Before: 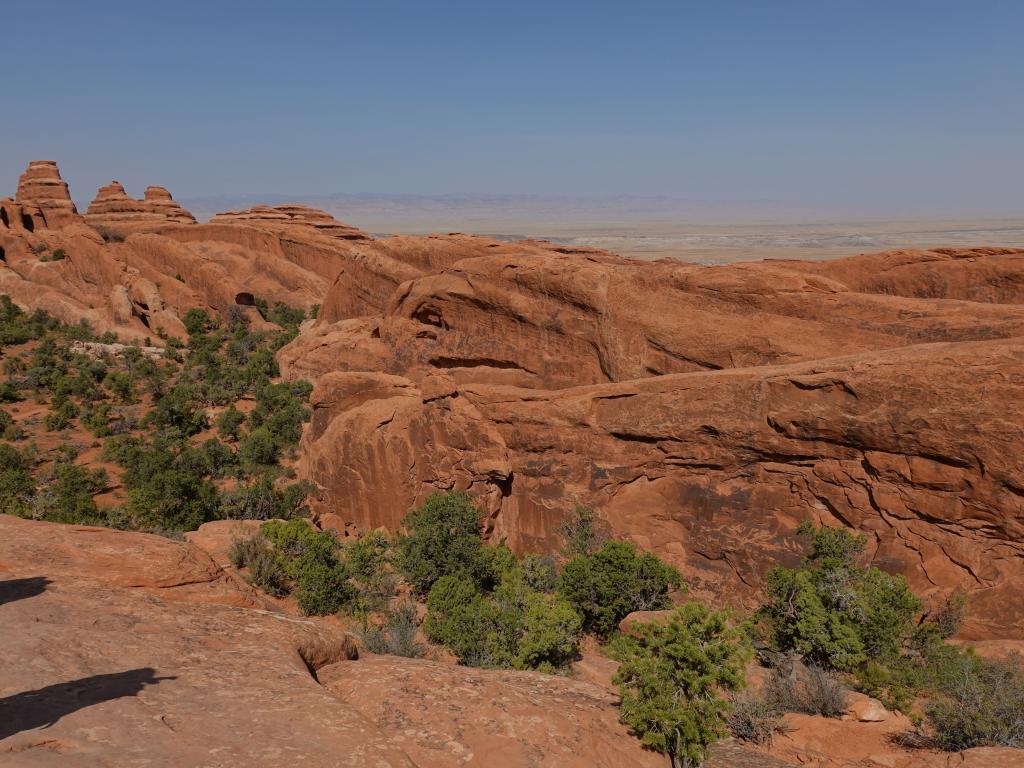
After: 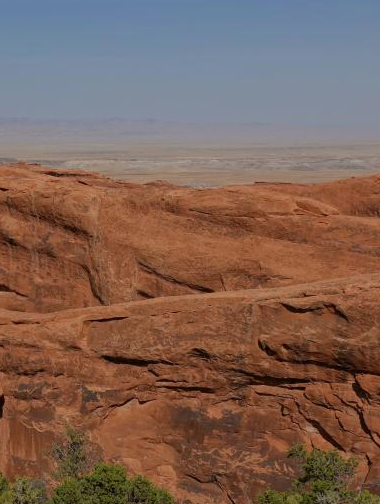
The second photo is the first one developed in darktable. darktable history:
exposure: exposure -0.114 EV, compensate highlight preservation false
crop and rotate: left 49.731%, top 10.102%, right 13.106%, bottom 24.227%
